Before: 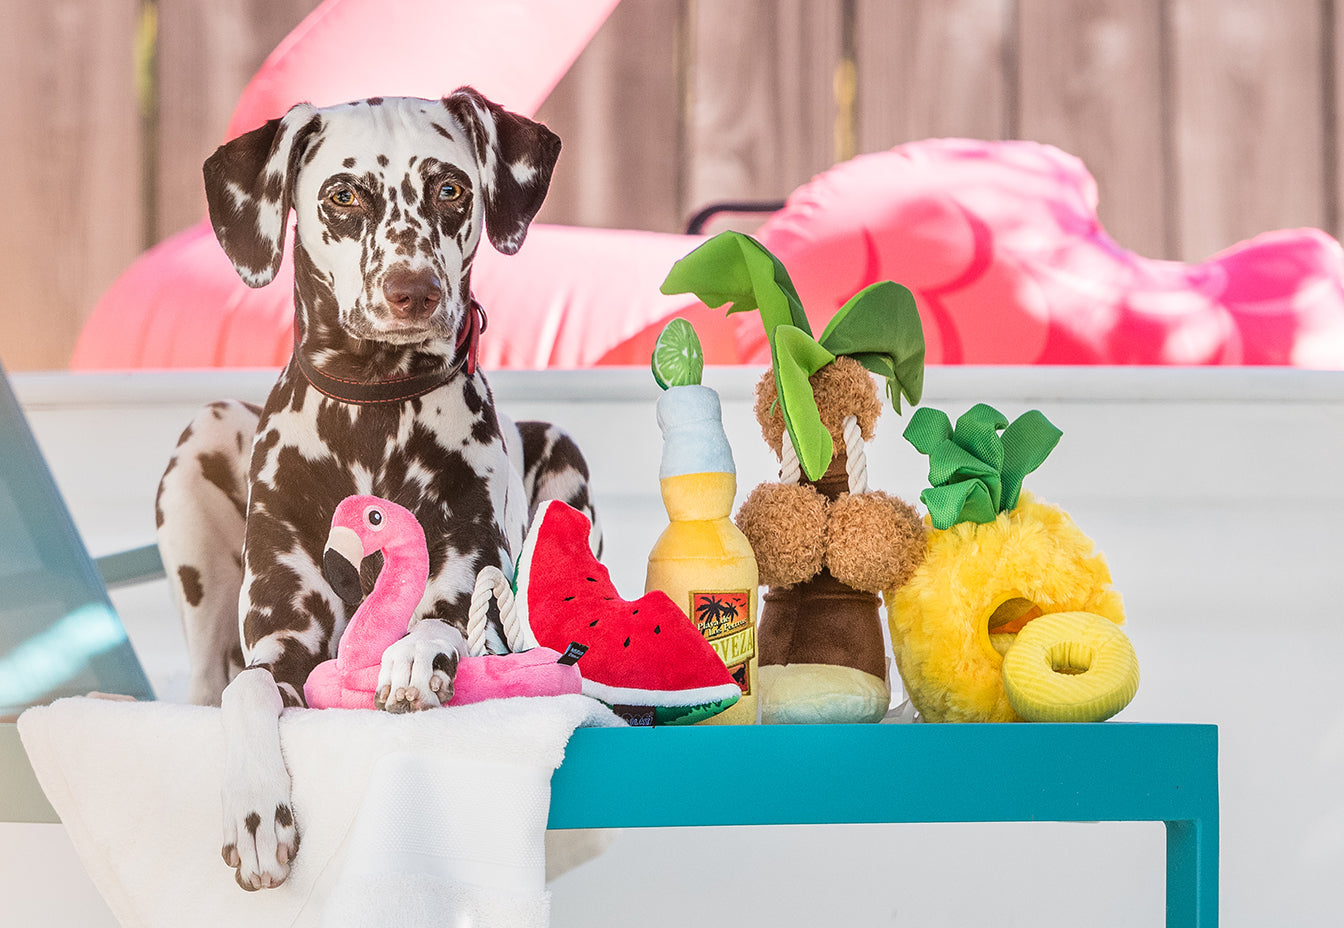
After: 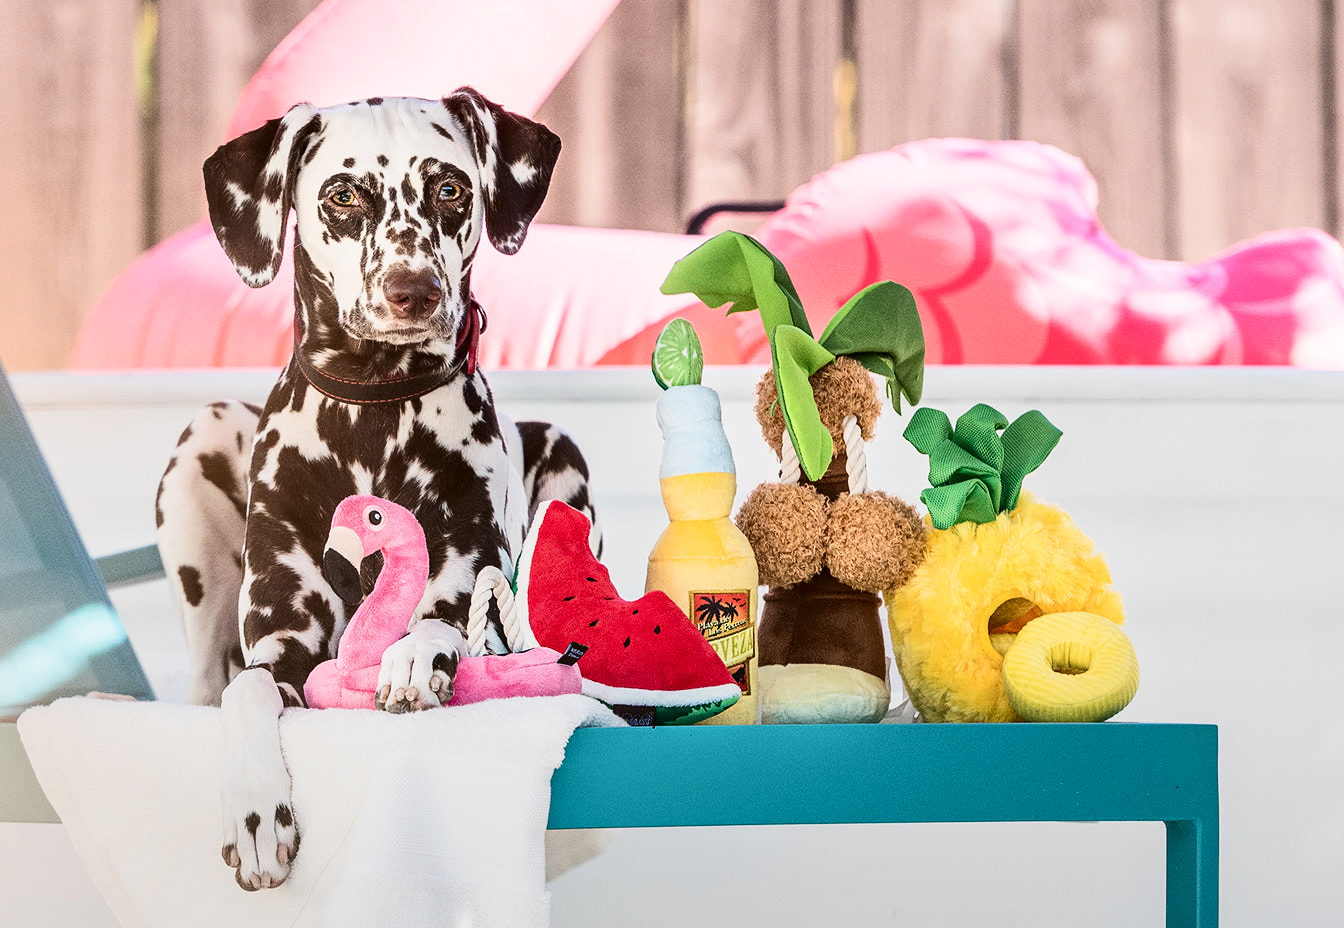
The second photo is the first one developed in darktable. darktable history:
contrast brightness saturation: contrast 0.28
graduated density: rotation -180°, offset 27.42
